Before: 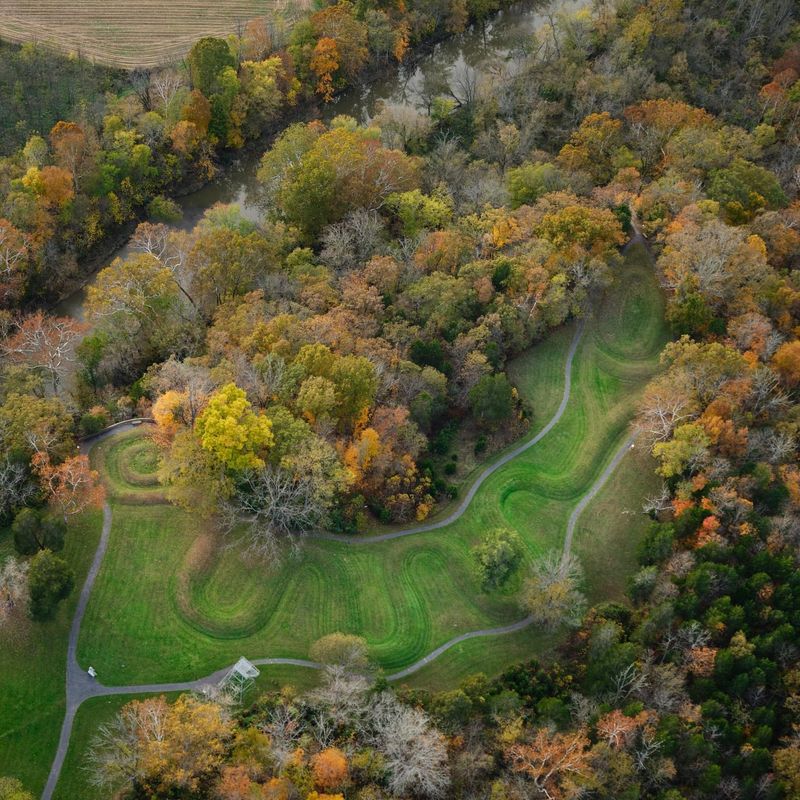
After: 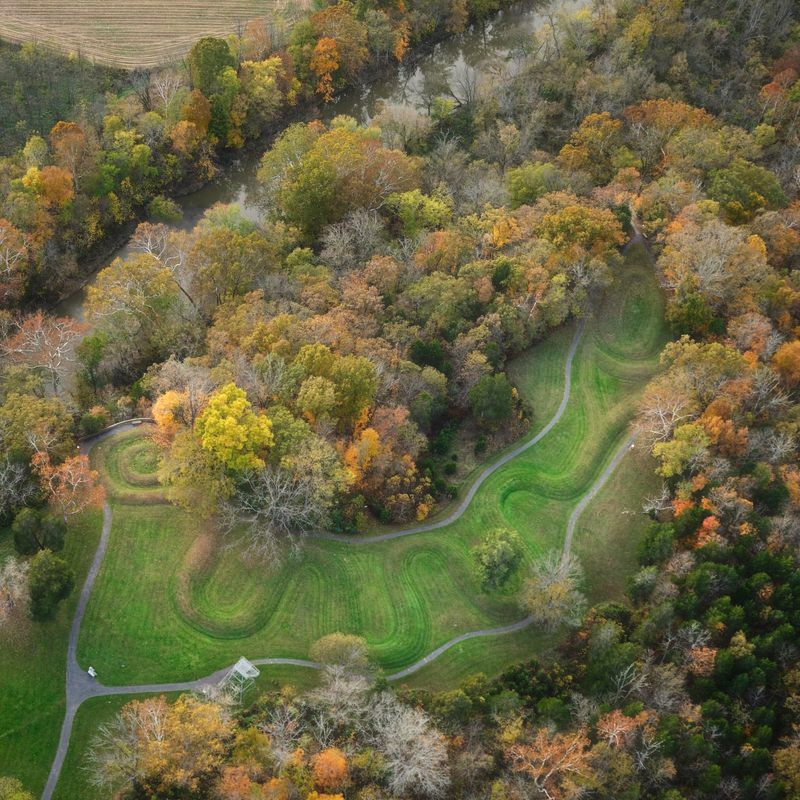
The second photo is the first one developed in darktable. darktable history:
tone equalizer: -8 EV -0.429 EV, -7 EV -0.395 EV, -6 EV -0.313 EV, -5 EV -0.202 EV, -3 EV 0.257 EV, -2 EV 0.306 EV, -1 EV 0.385 EV, +0 EV 0.395 EV, smoothing diameter 24.96%, edges refinement/feathering 14.1, preserve details guided filter
haze removal: strength -0.107, compatibility mode true, adaptive false
